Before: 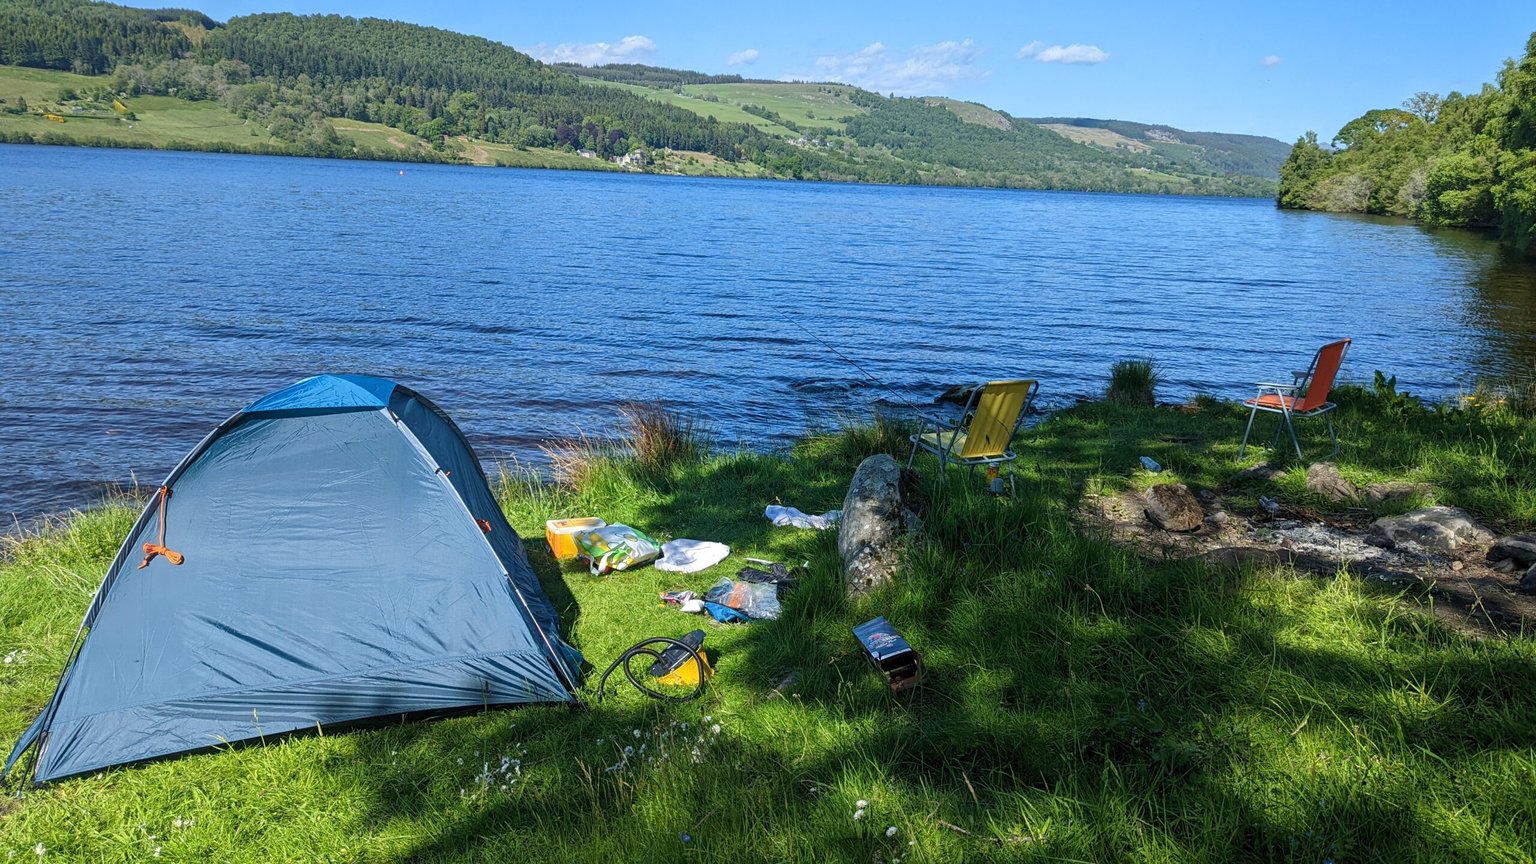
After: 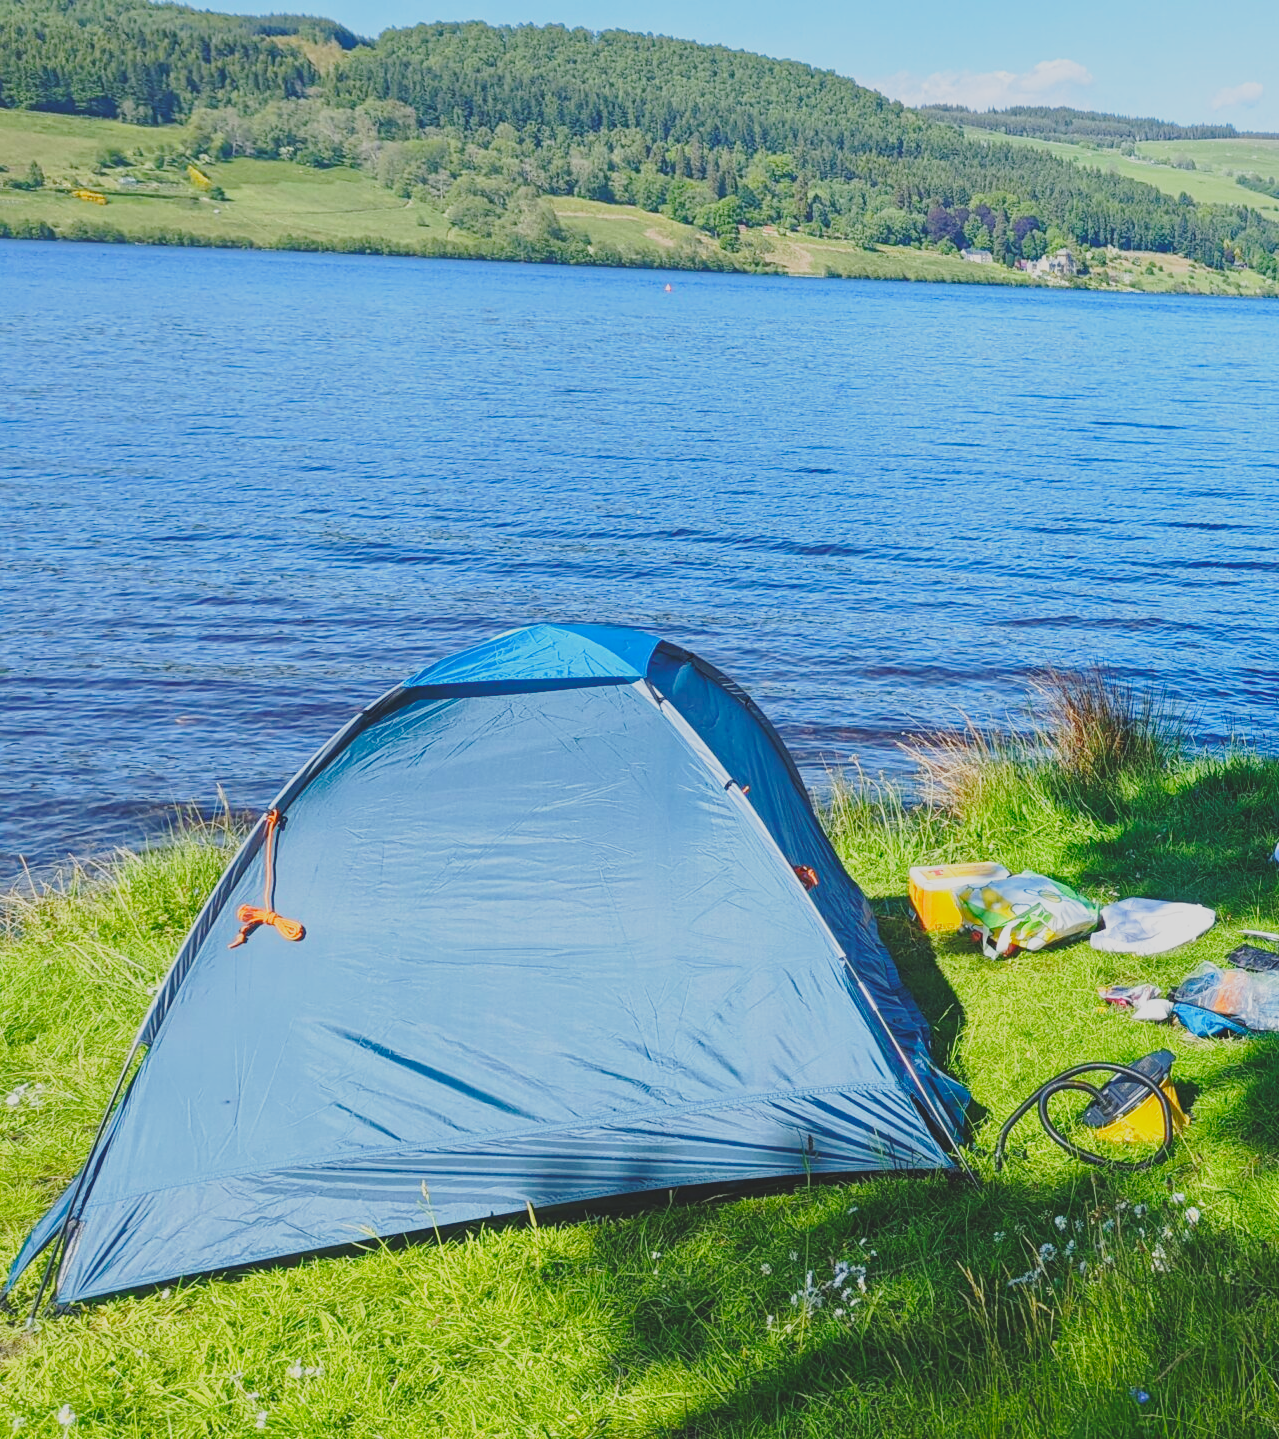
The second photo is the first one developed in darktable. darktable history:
crop and rotate: left 0.042%, top 0%, right 49.961%
contrast brightness saturation: contrast -0.27
base curve: curves: ch0 [(0, 0) (0.028, 0.03) (0.121, 0.232) (0.46, 0.748) (0.859, 0.968) (1, 1)], preserve colors none
